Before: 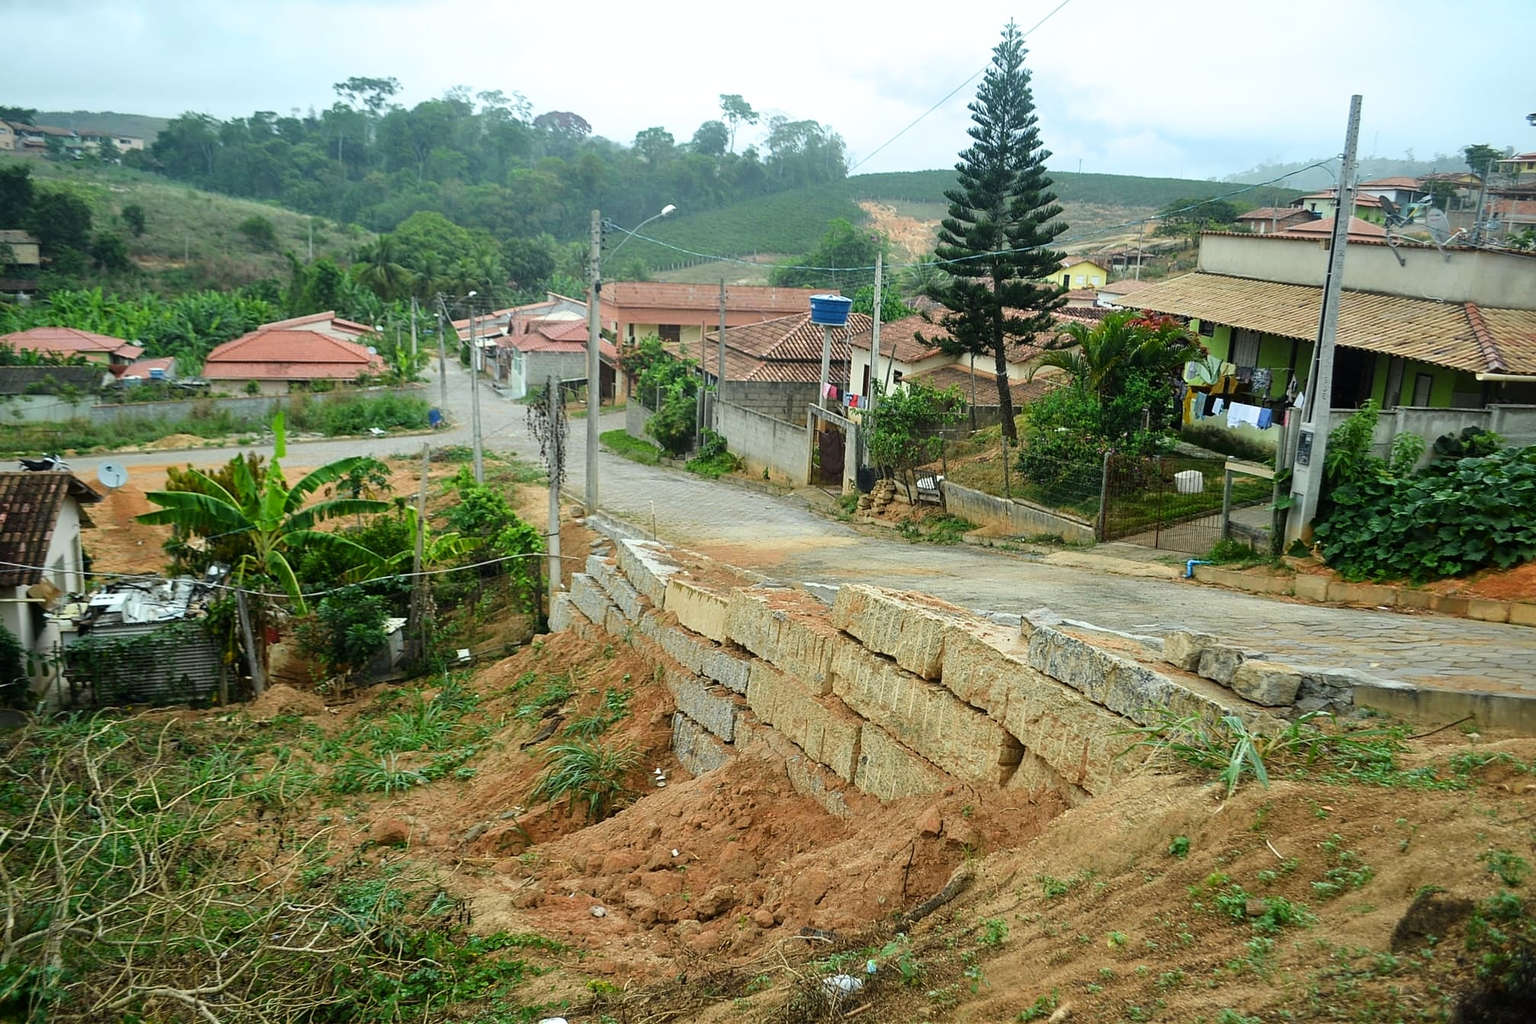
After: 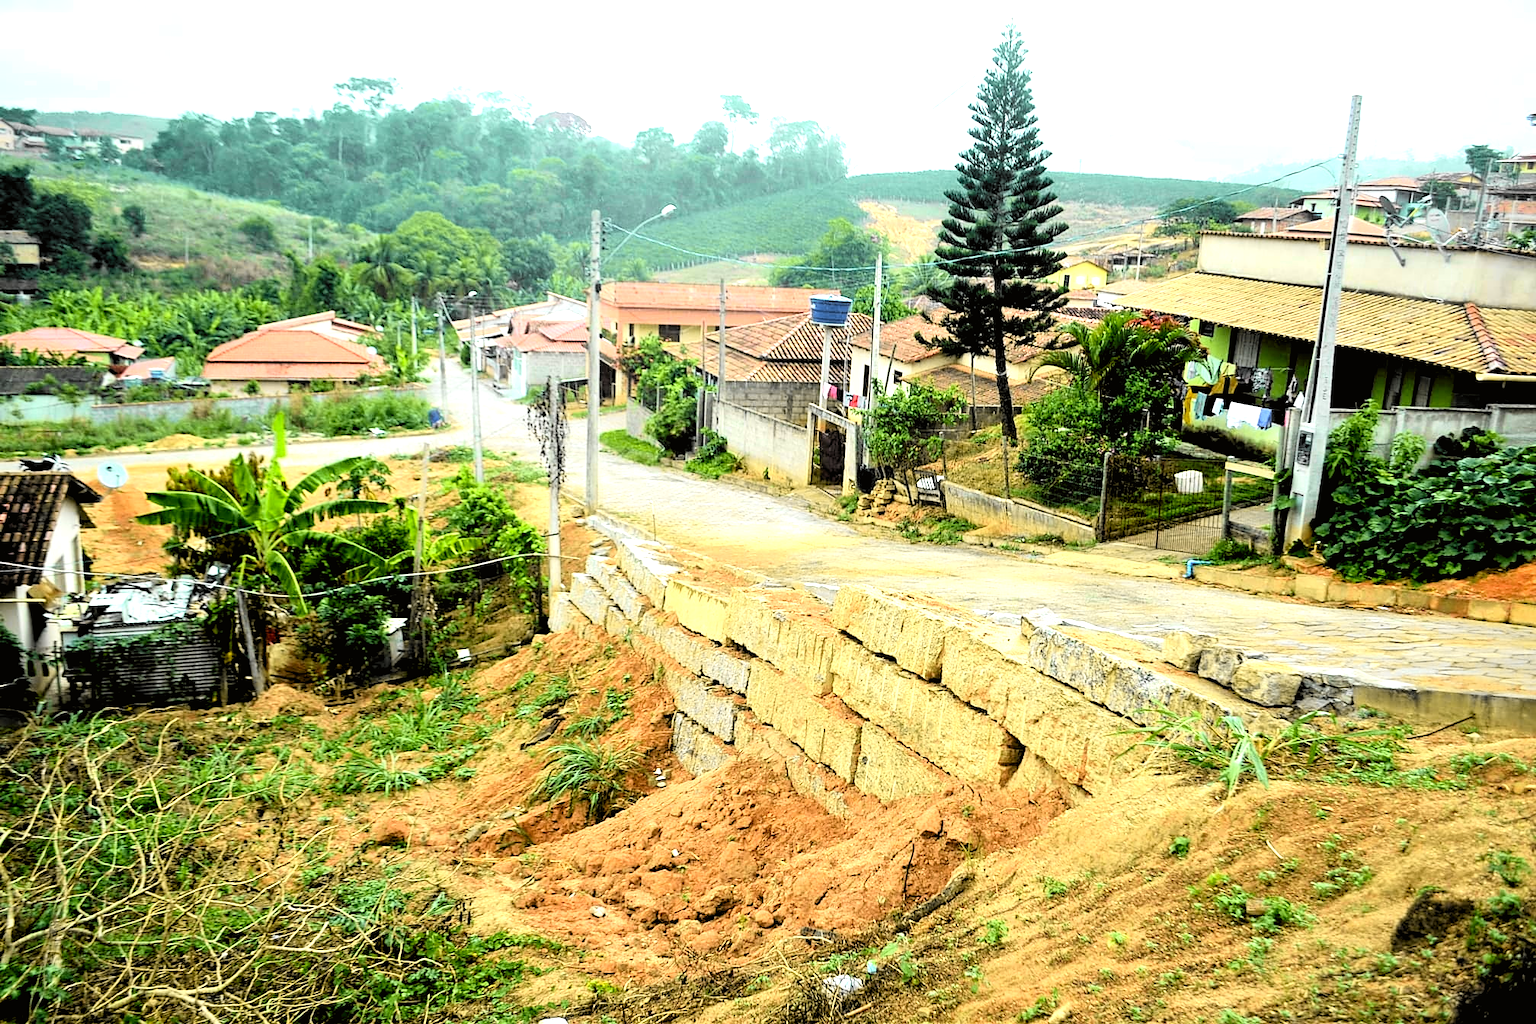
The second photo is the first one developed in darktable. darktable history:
exposure: black level correction 0, exposure 1 EV, compensate exposure bias true, compensate highlight preservation false
rgb levels: levels [[0.034, 0.472, 0.904], [0, 0.5, 1], [0, 0.5, 1]]
tone curve: curves: ch0 [(0, 0.008) (0.107, 0.083) (0.283, 0.287) (0.461, 0.498) (0.64, 0.691) (0.822, 0.869) (0.998, 0.978)]; ch1 [(0, 0) (0.323, 0.339) (0.438, 0.422) (0.473, 0.487) (0.502, 0.502) (0.527, 0.53) (0.561, 0.583) (0.608, 0.629) (0.669, 0.704) (0.859, 0.899) (1, 1)]; ch2 [(0, 0) (0.33, 0.347) (0.421, 0.456) (0.473, 0.498) (0.502, 0.504) (0.522, 0.524) (0.549, 0.567) (0.585, 0.627) (0.676, 0.724) (1, 1)], color space Lab, independent channels, preserve colors none
